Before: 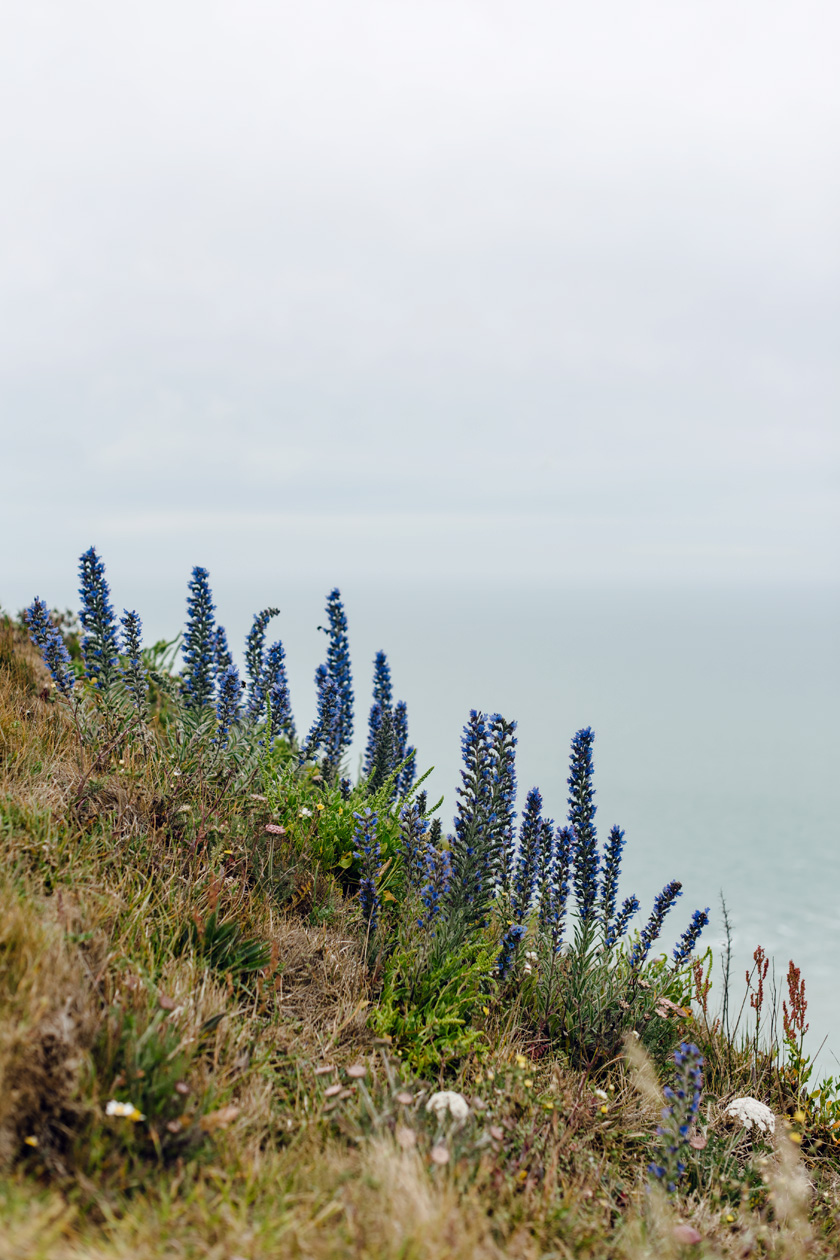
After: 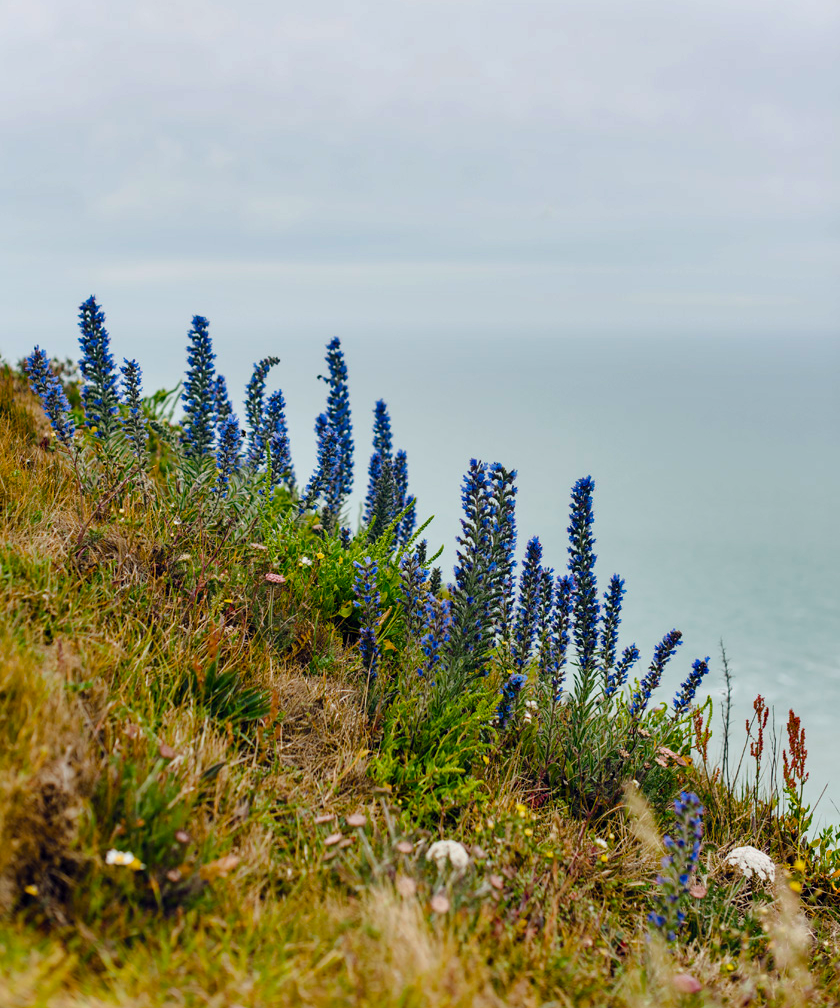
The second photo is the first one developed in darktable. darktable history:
crop and rotate: top 19.998%
color balance rgb: linear chroma grading › global chroma 15%, perceptual saturation grading › global saturation 30%
shadows and highlights: soften with gaussian
